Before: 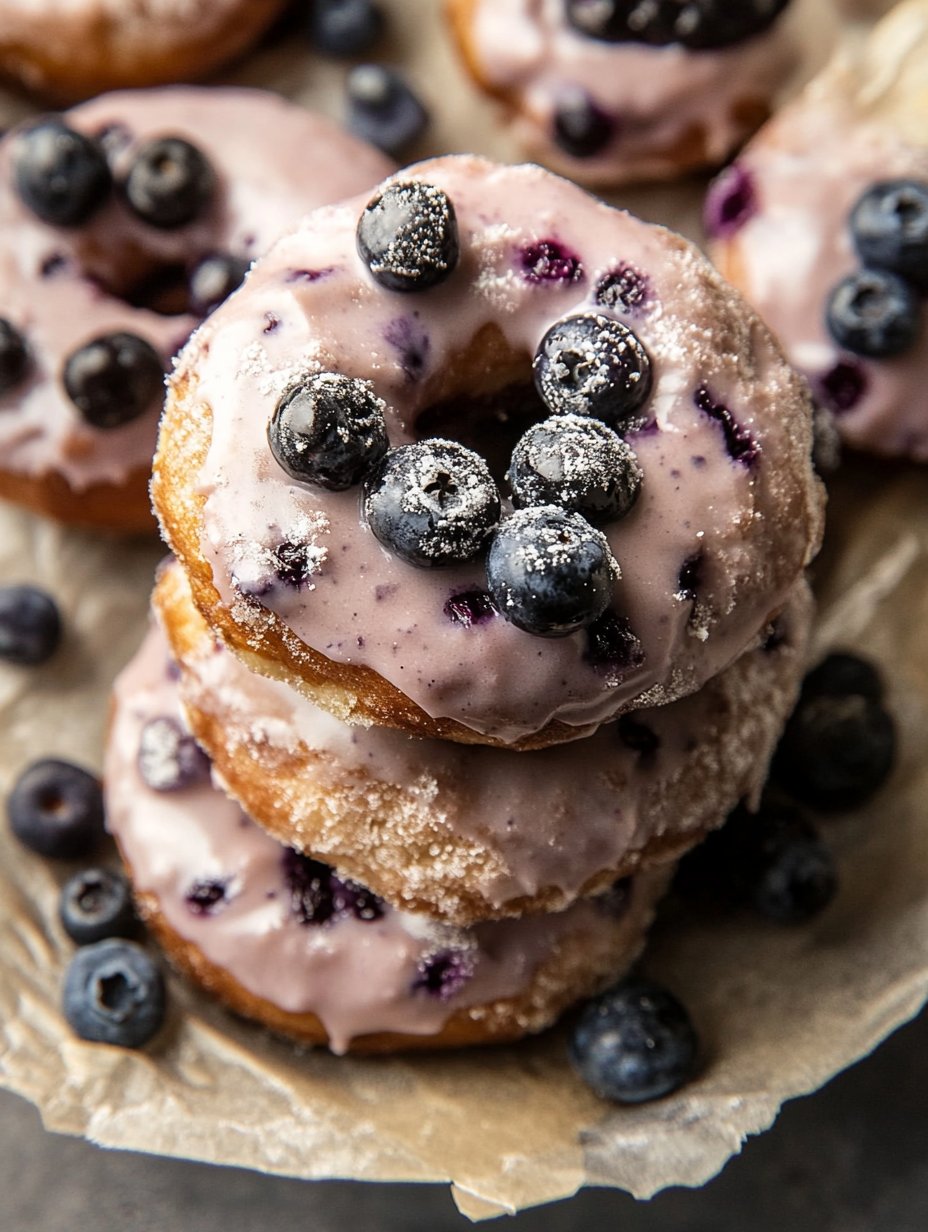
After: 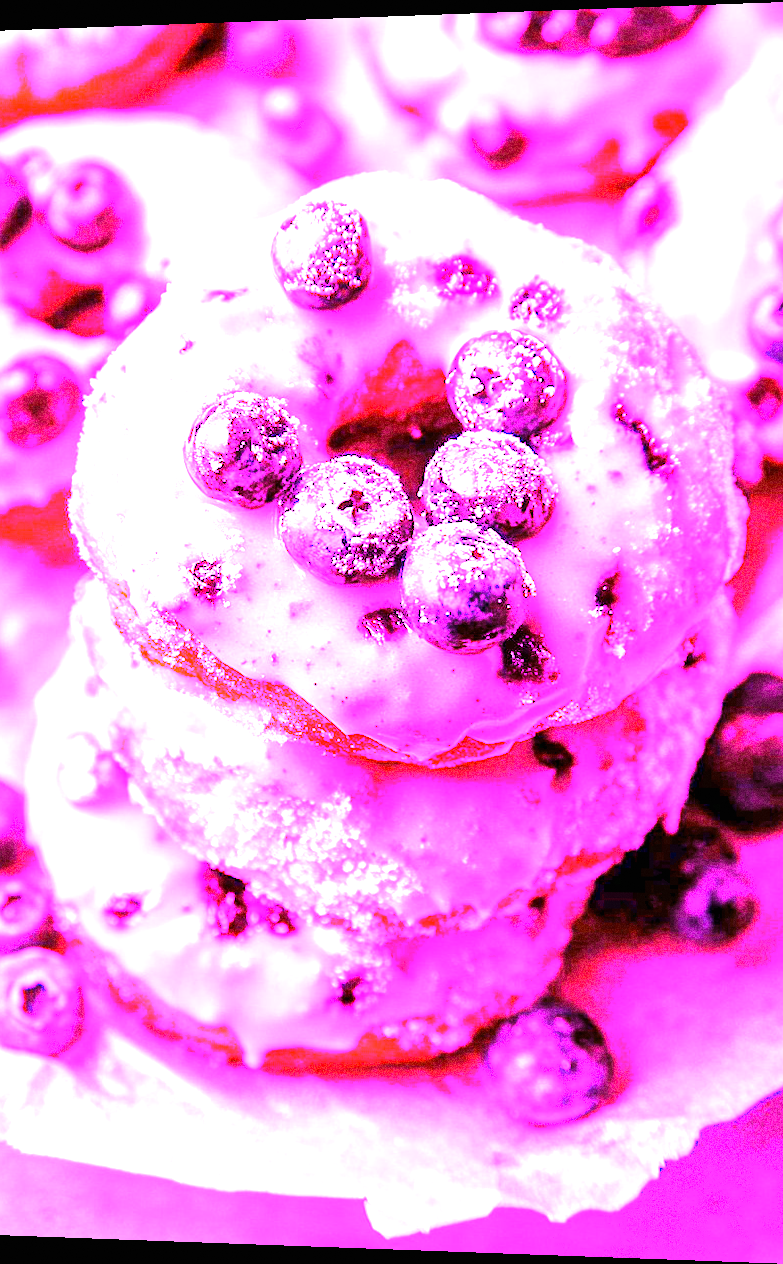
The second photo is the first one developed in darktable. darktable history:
crop: left 8.026%, right 7.374%
rotate and perspective: lens shift (horizontal) -0.055, automatic cropping off
grain: coarseness 0.09 ISO, strength 40%
exposure: black level correction 0, exposure 1.173 EV, compensate exposure bias true, compensate highlight preservation false
white balance: red 8, blue 8
